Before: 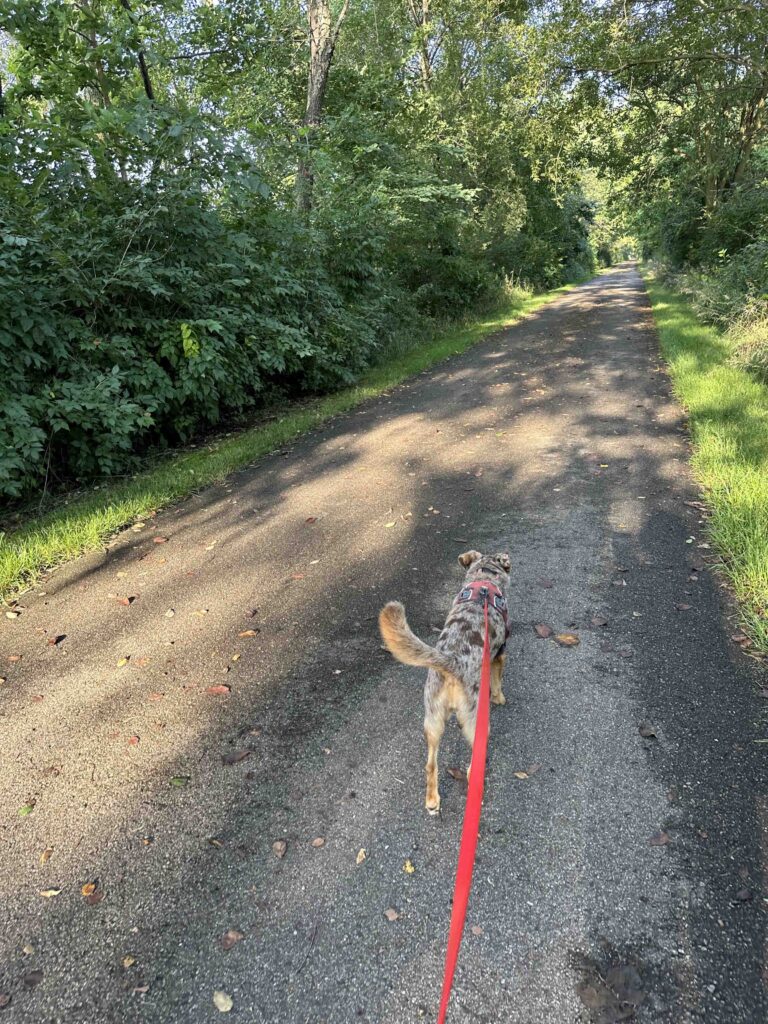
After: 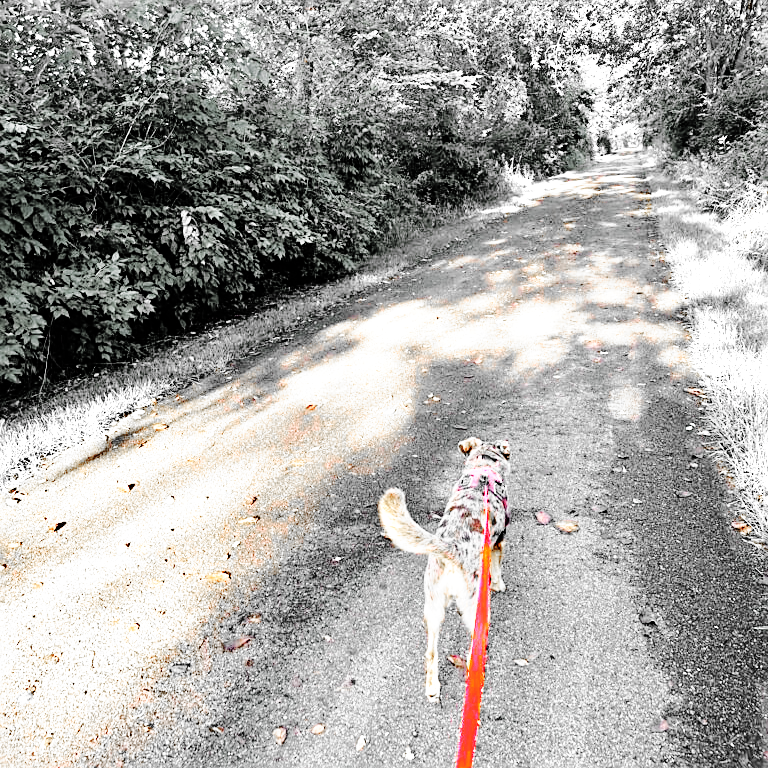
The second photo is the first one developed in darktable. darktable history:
color balance rgb: linear chroma grading › shadows 10%, linear chroma grading › highlights 10%, linear chroma grading › global chroma 15%, linear chroma grading › mid-tones 15%, perceptual saturation grading › global saturation 40%, perceptual saturation grading › highlights -25%, perceptual saturation grading › mid-tones 35%, perceptual saturation grading › shadows 35%, perceptual brilliance grading › global brilliance 11.29%, global vibrance 11.29%
sharpen: on, module defaults
color contrast: green-magenta contrast 0.84, blue-yellow contrast 0.86
base curve: curves: ch0 [(0, 0) (0.028, 0.03) (0.121, 0.232) (0.46, 0.748) (0.859, 0.968) (1, 1)], preserve colors none
tone curve: curves: ch0 [(0, 0) (0.003, 0) (0.011, 0.001) (0.025, 0.003) (0.044, 0.005) (0.069, 0.012) (0.1, 0.023) (0.136, 0.039) (0.177, 0.088) (0.224, 0.15) (0.277, 0.24) (0.335, 0.337) (0.399, 0.437) (0.468, 0.535) (0.543, 0.629) (0.623, 0.71) (0.709, 0.782) (0.801, 0.856) (0.898, 0.94) (1, 1)], preserve colors none
crop: top 11.038%, bottom 13.962%
color zones: curves: ch0 [(0, 0.65) (0.096, 0.644) (0.221, 0.539) (0.429, 0.5) (0.571, 0.5) (0.714, 0.5) (0.857, 0.5) (1, 0.65)]; ch1 [(0, 0.5) (0.143, 0.5) (0.257, -0.002) (0.429, 0.04) (0.571, -0.001) (0.714, -0.015) (0.857, 0.024) (1, 0.5)]
